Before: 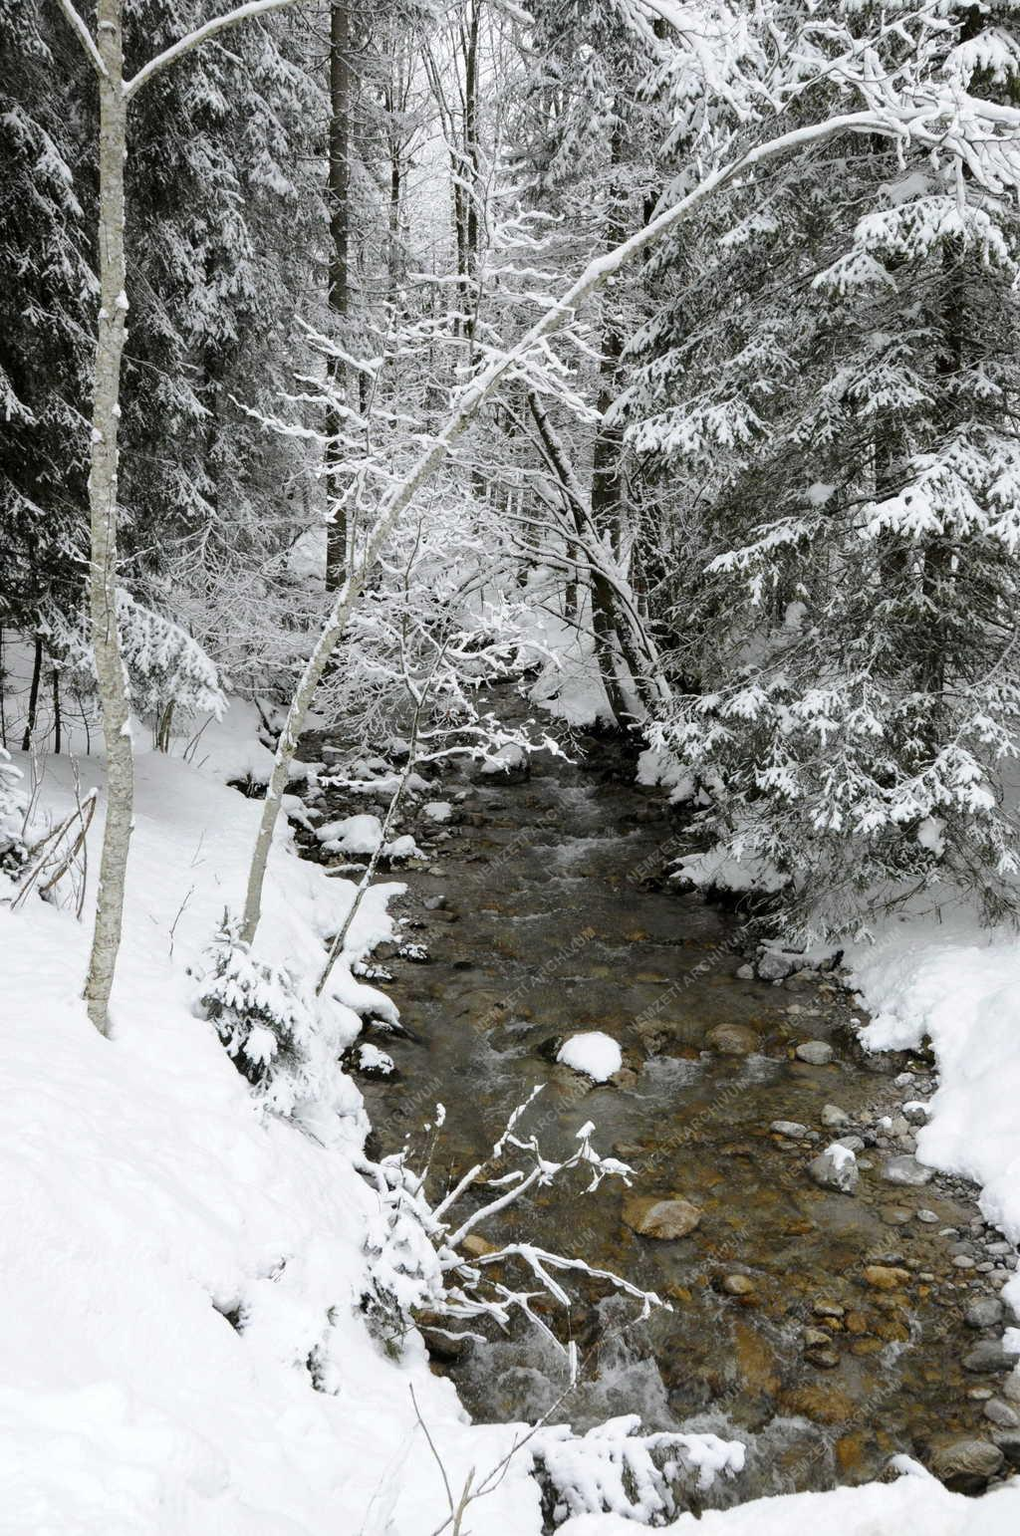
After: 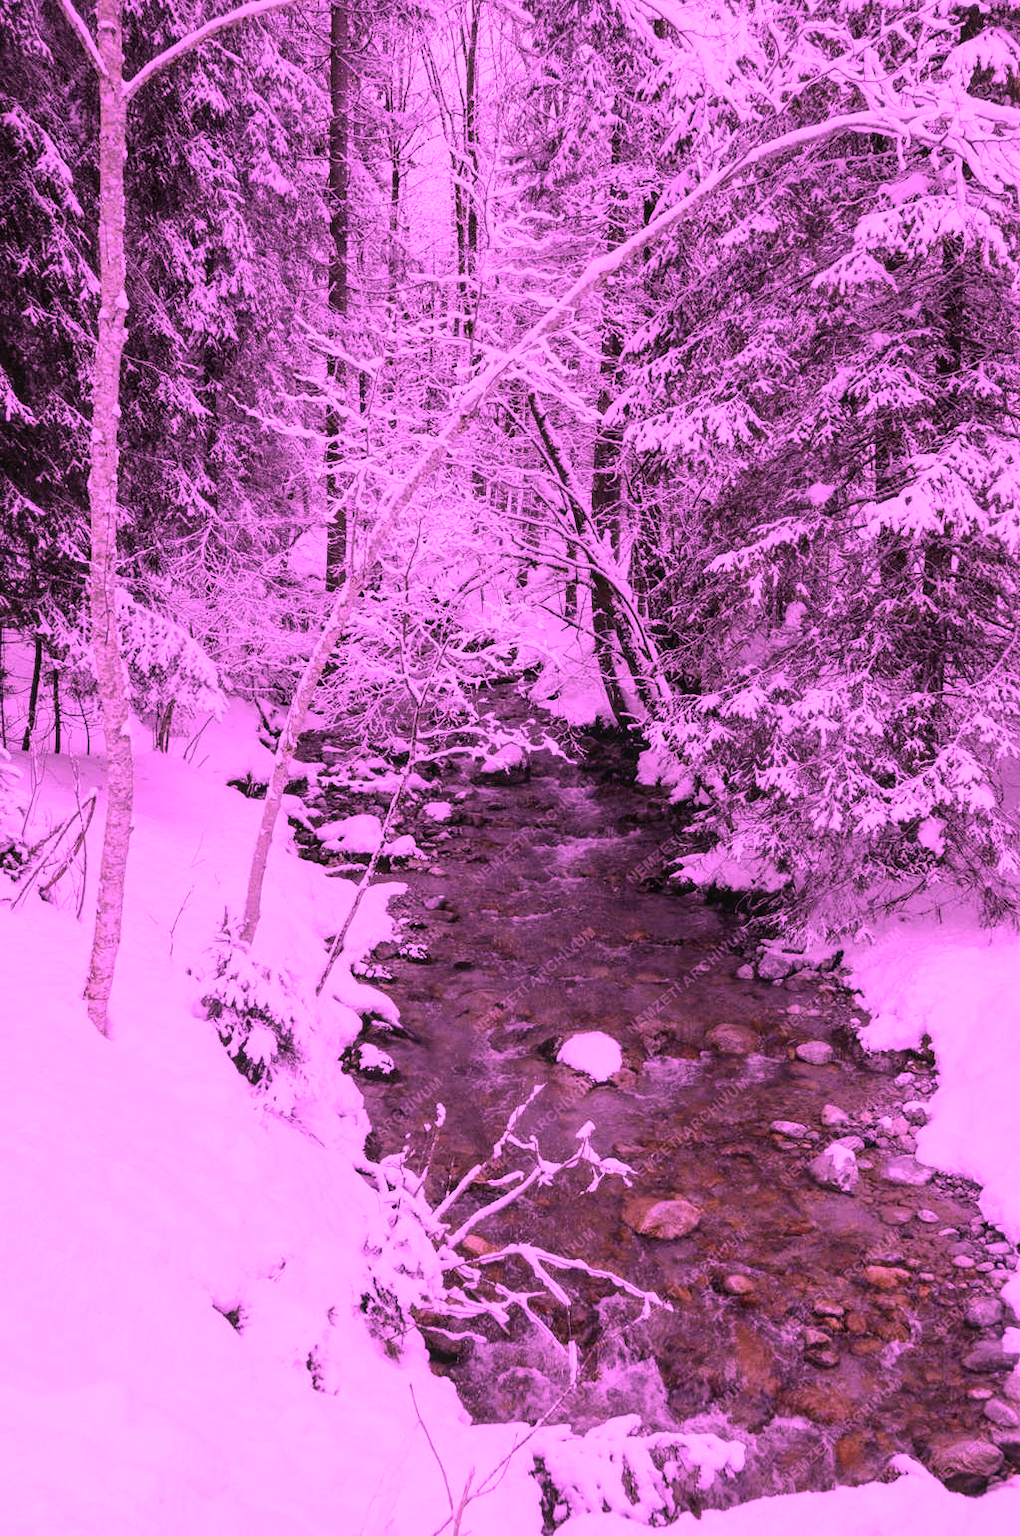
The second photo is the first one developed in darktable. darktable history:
color calibration: illuminant custom, x 0.261, y 0.521, temperature 7054.11 K
local contrast: detail 110%
white balance: red 0.986, blue 1.01
